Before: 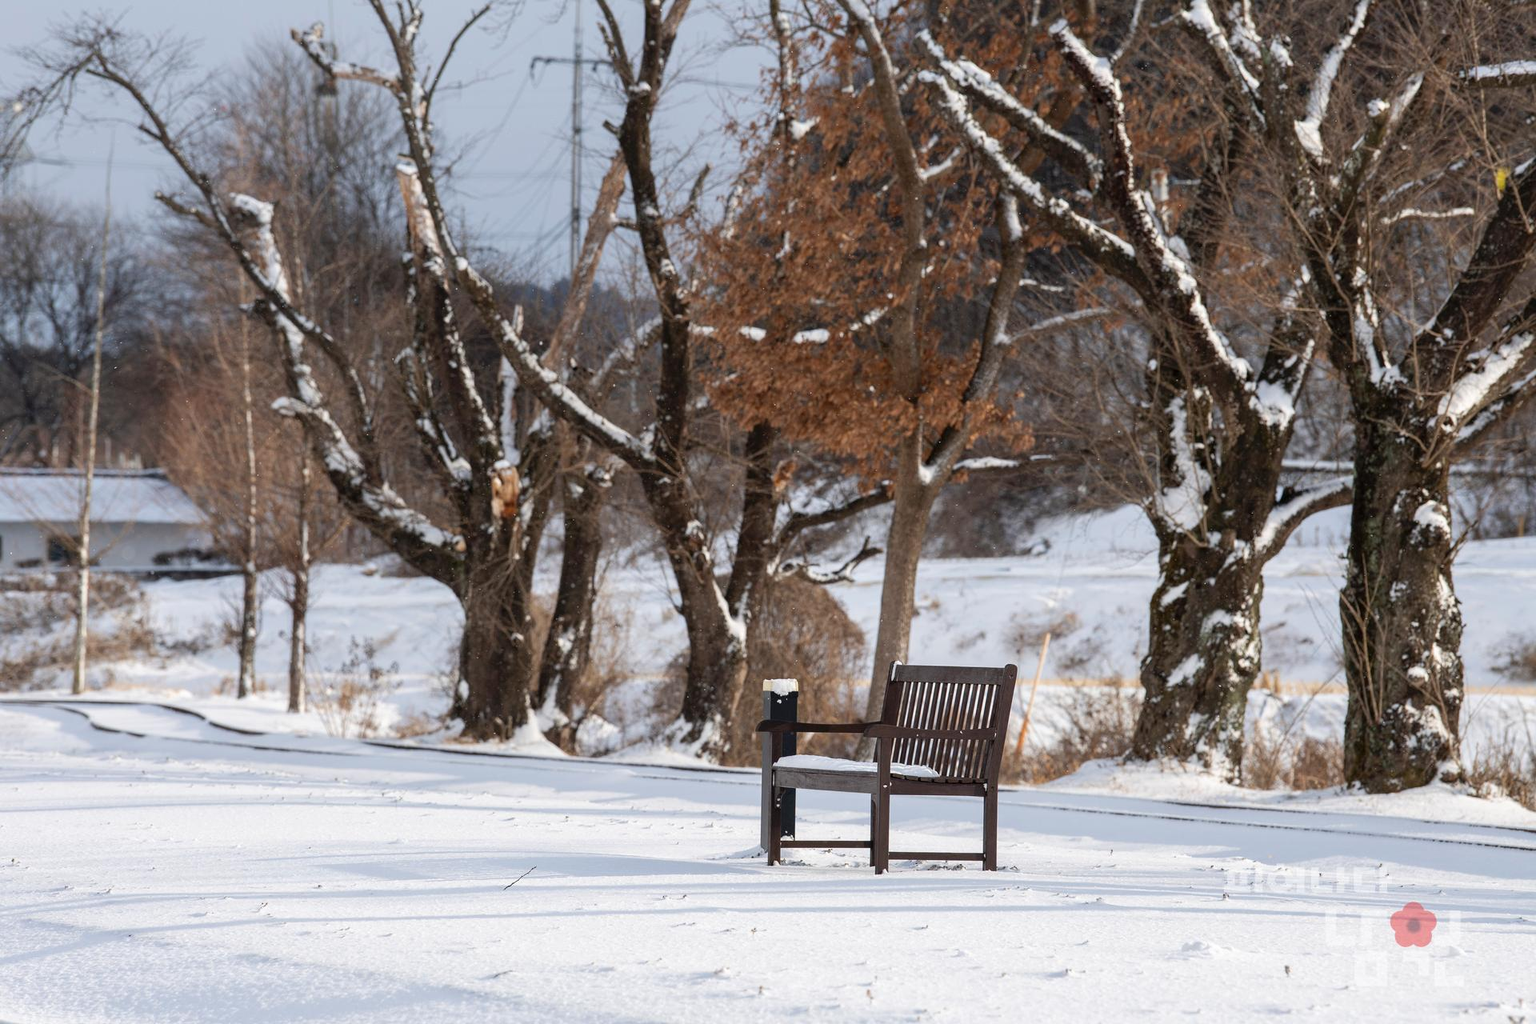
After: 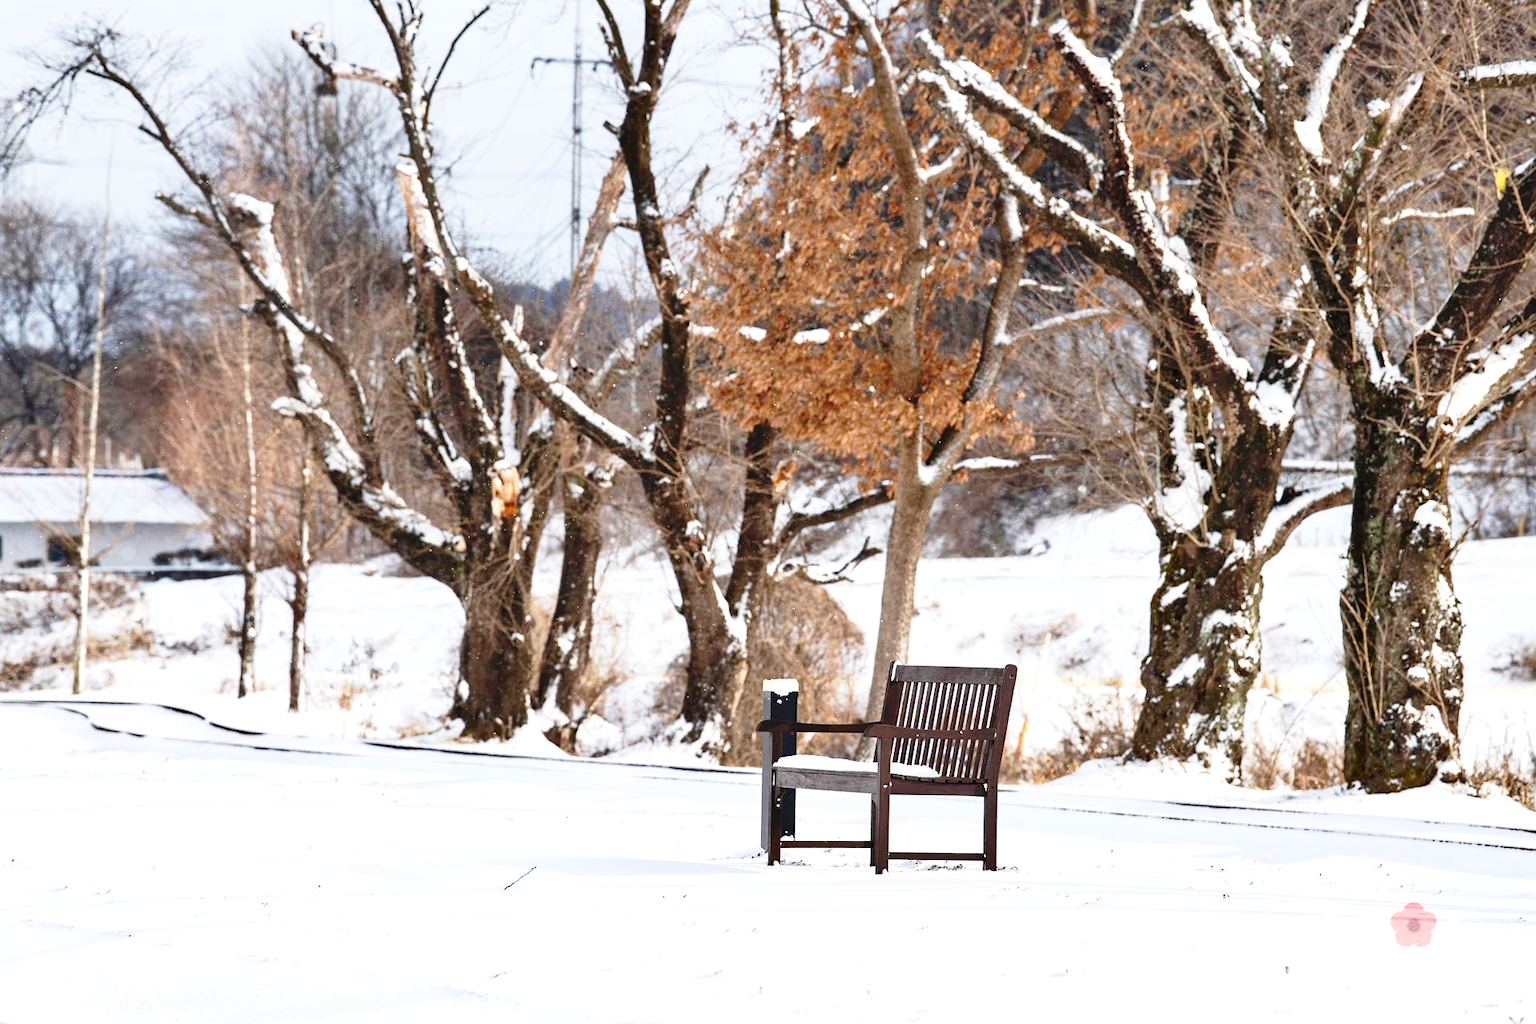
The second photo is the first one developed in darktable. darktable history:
shadows and highlights: shadows 22.7, highlights -48.71, soften with gaussian
base curve: curves: ch0 [(0, 0) (0.028, 0.03) (0.121, 0.232) (0.46, 0.748) (0.859, 0.968) (1, 1)], preserve colors none
exposure: black level correction 0, exposure 0.7 EV, compensate exposure bias true, compensate highlight preservation false
